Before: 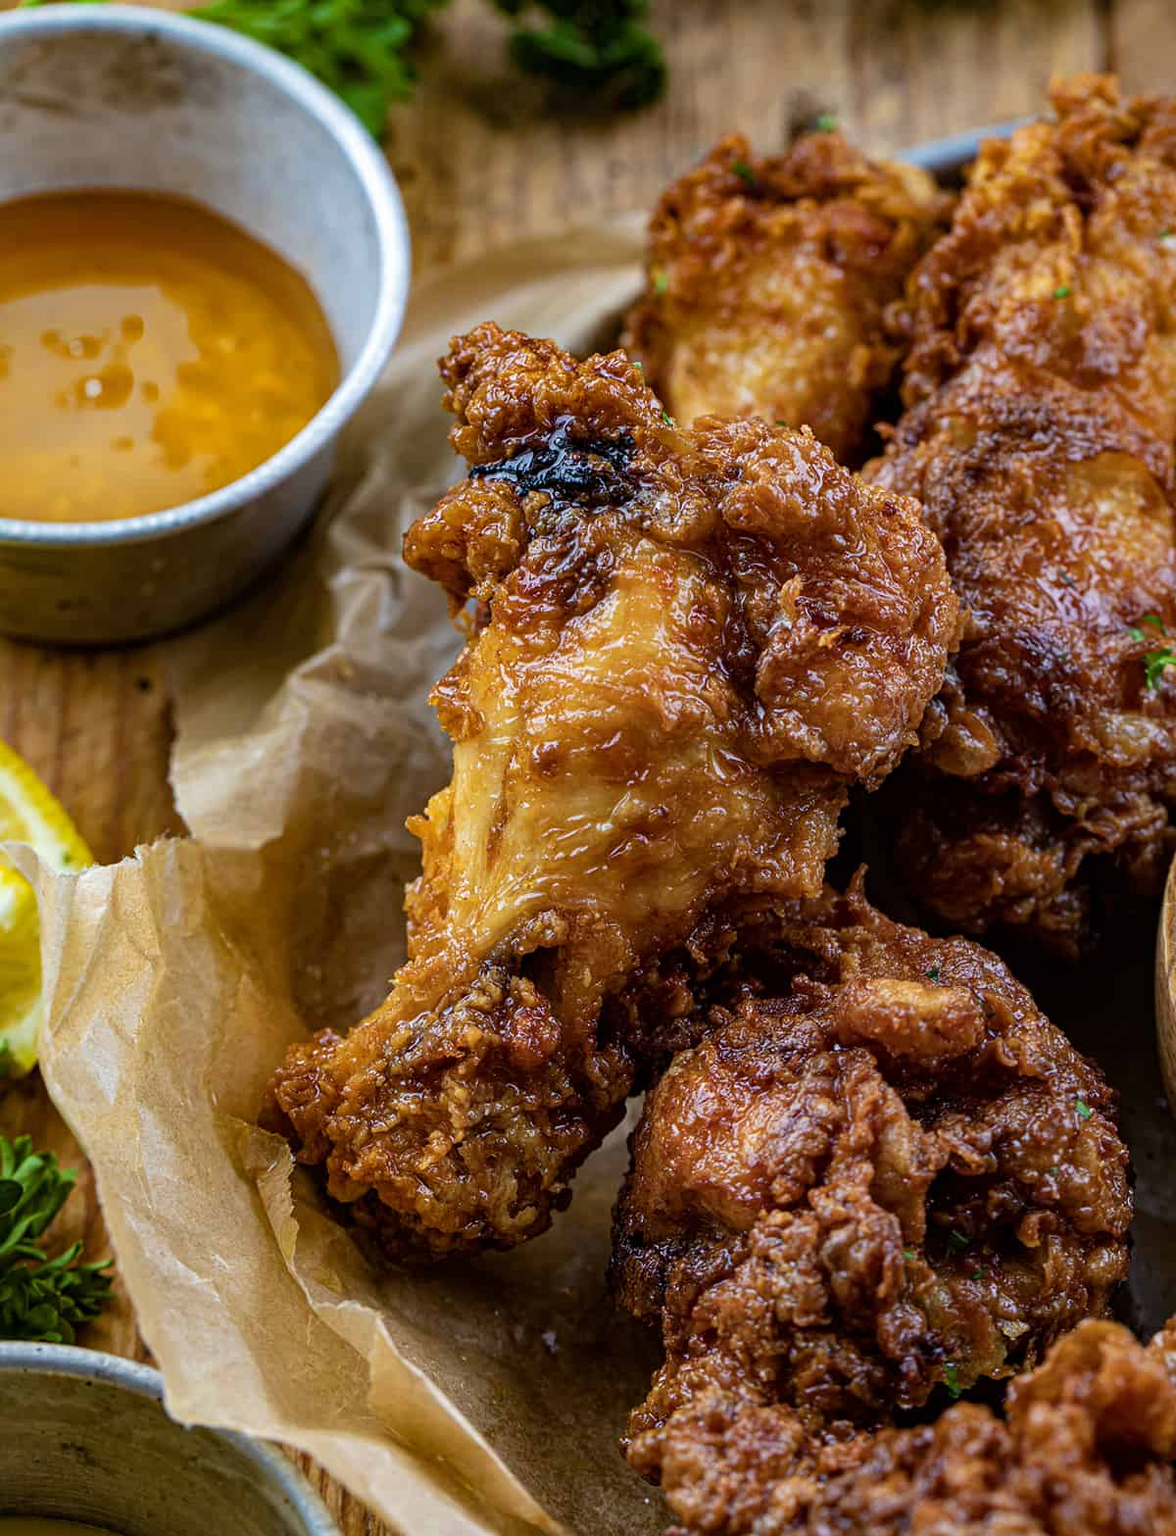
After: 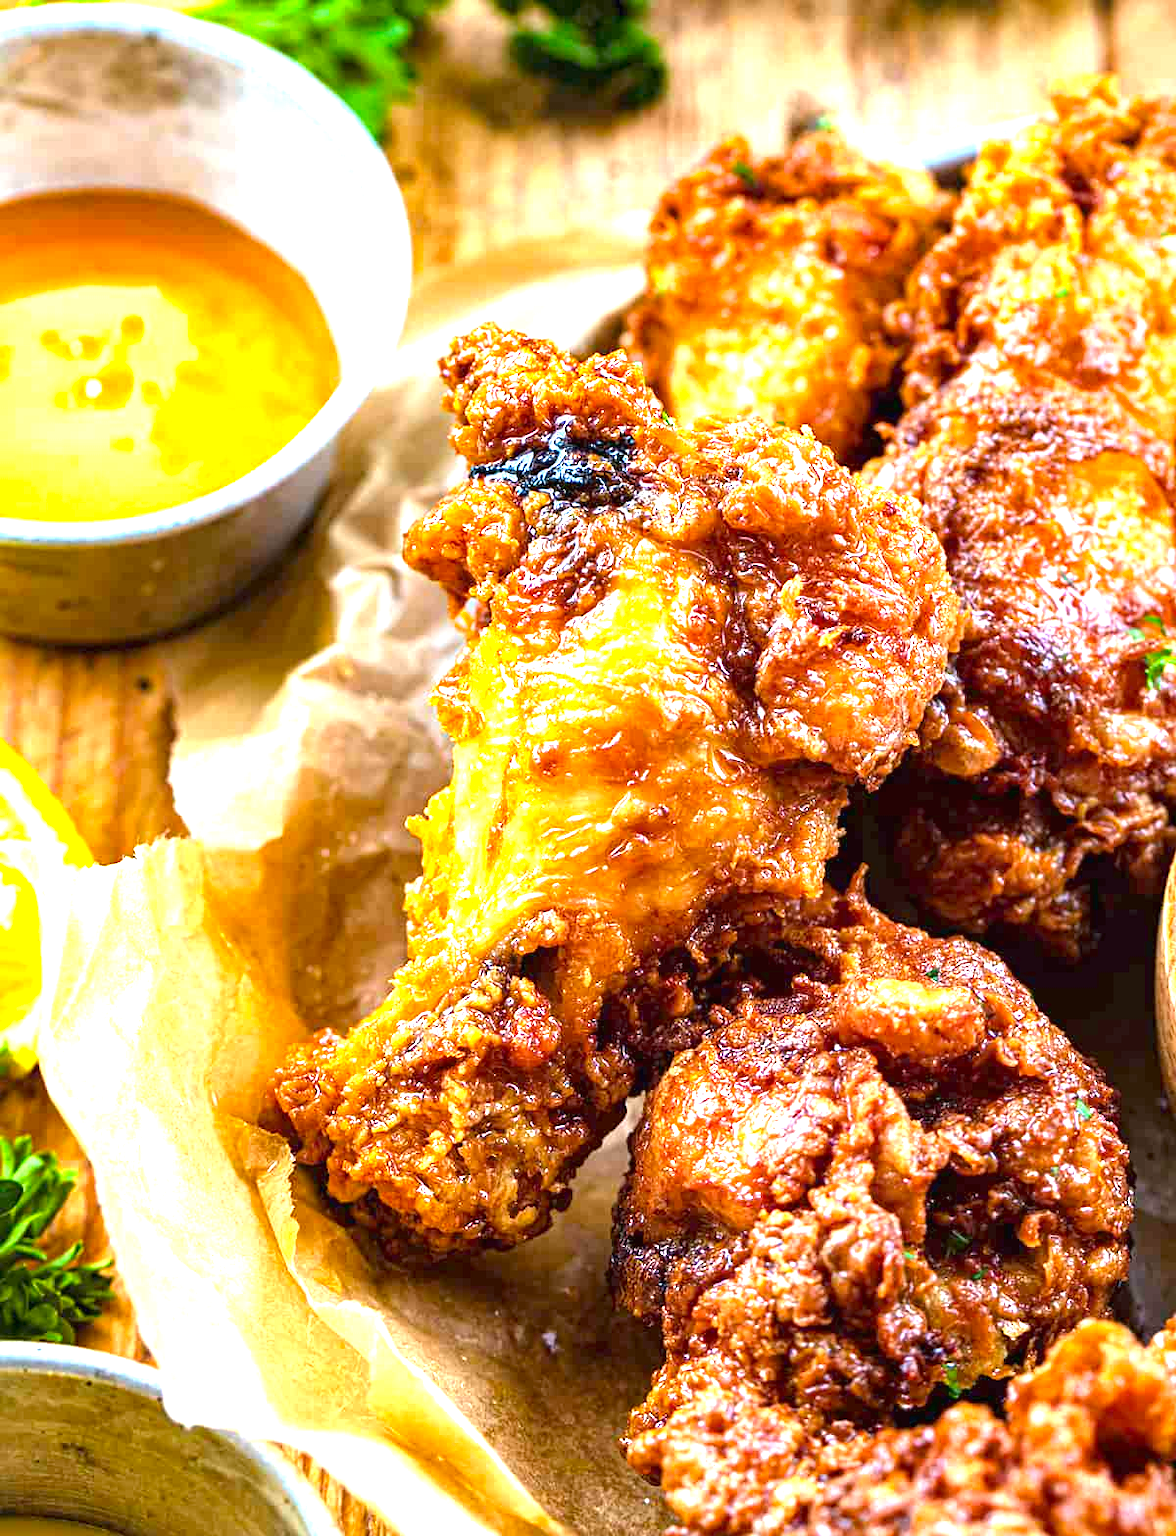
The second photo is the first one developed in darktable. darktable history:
exposure: black level correction 0, exposure 2.138 EV, compensate exposure bias true, compensate highlight preservation false
